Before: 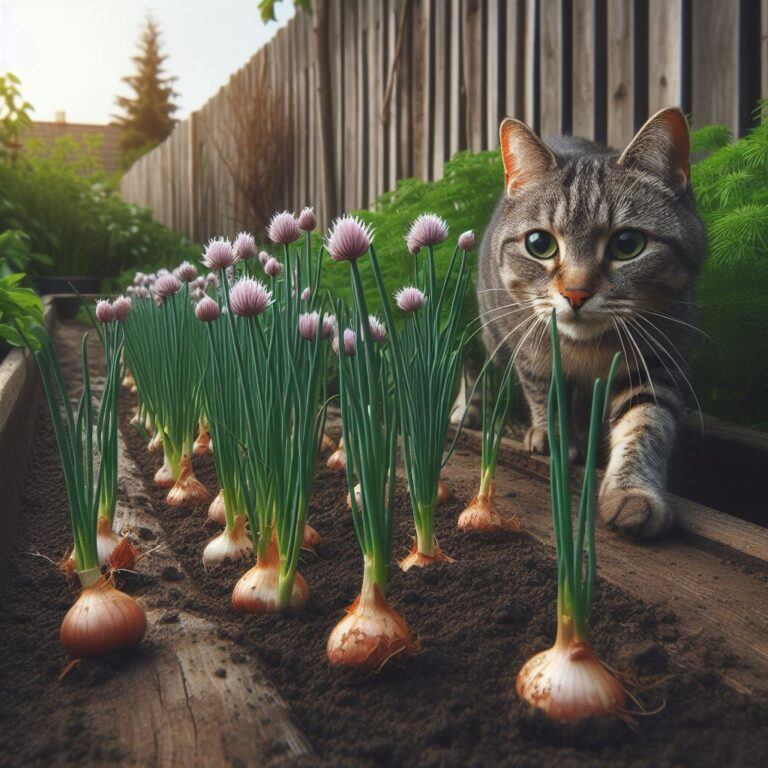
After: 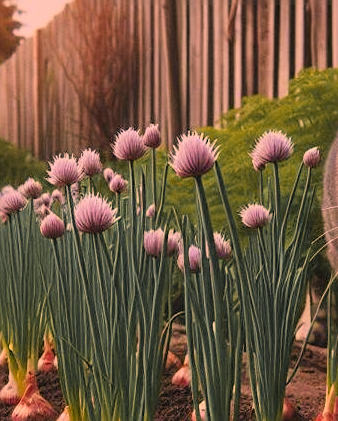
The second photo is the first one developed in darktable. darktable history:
color correction: highlights a* 21.16, highlights b* 19.61
crop: left 20.248%, top 10.86%, right 35.675%, bottom 34.321%
sharpen: on, module defaults
color zones: curves: ch1 [(0.263, 0.53) (0.376, 0.287) (0.487, 0.512) (0.748, 0.547) (1, 0.513)]; ch2 [(0.262, 0.45) (0.751, 0.477)], mix 31.98%
tone equalizer: on, module defaults
exposure: black level correction 0.001, exposure 0.14 EV, compensate highlight preservation false
filmic rgb: black relative exposure -7.65 EV, white relative exposure 4.56 EV, hardness 3.61, color science v6 (2022)
